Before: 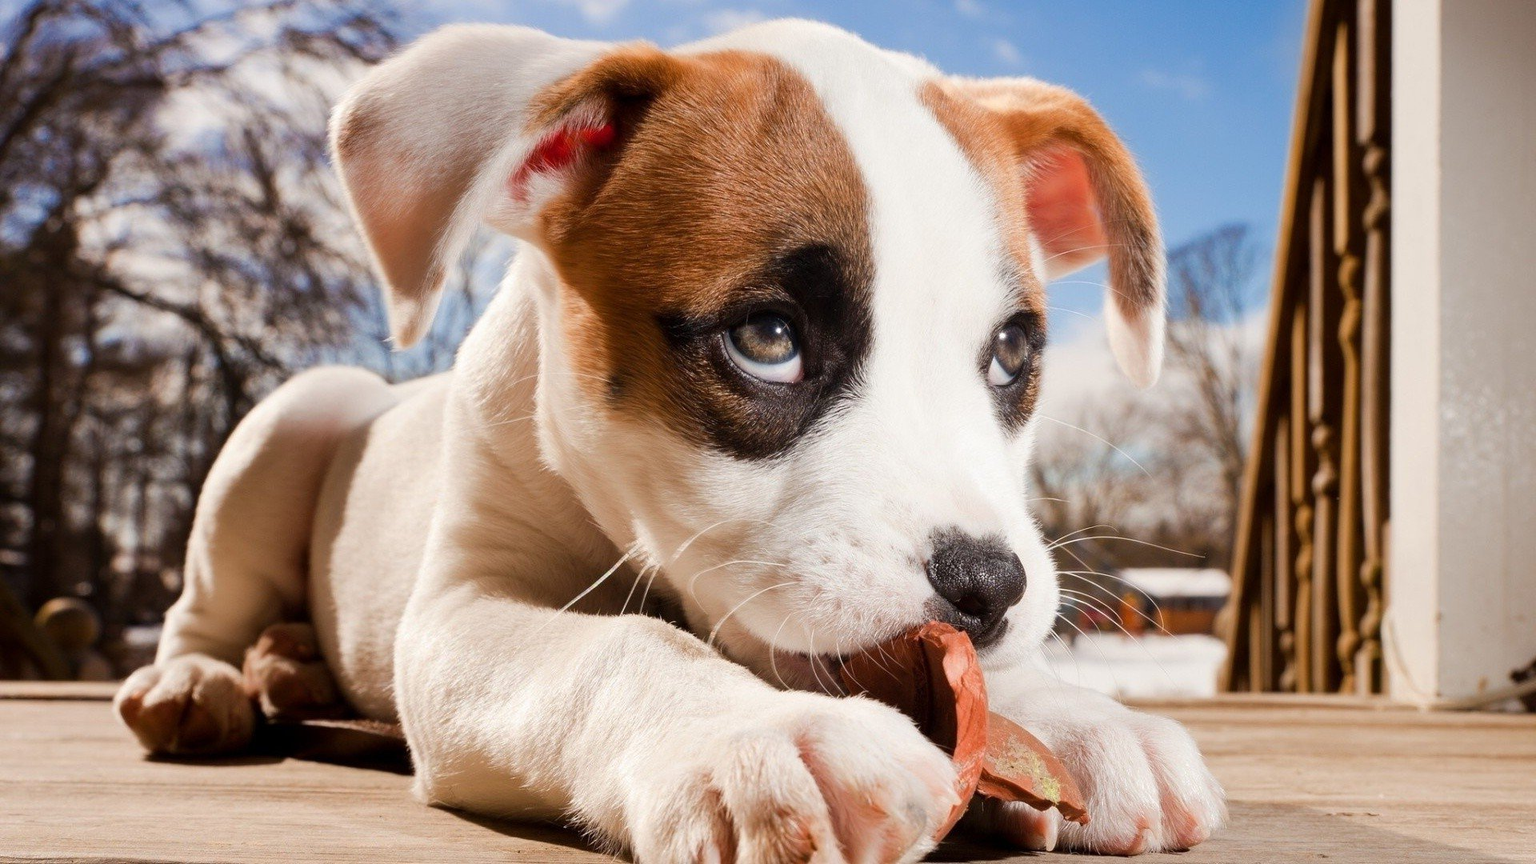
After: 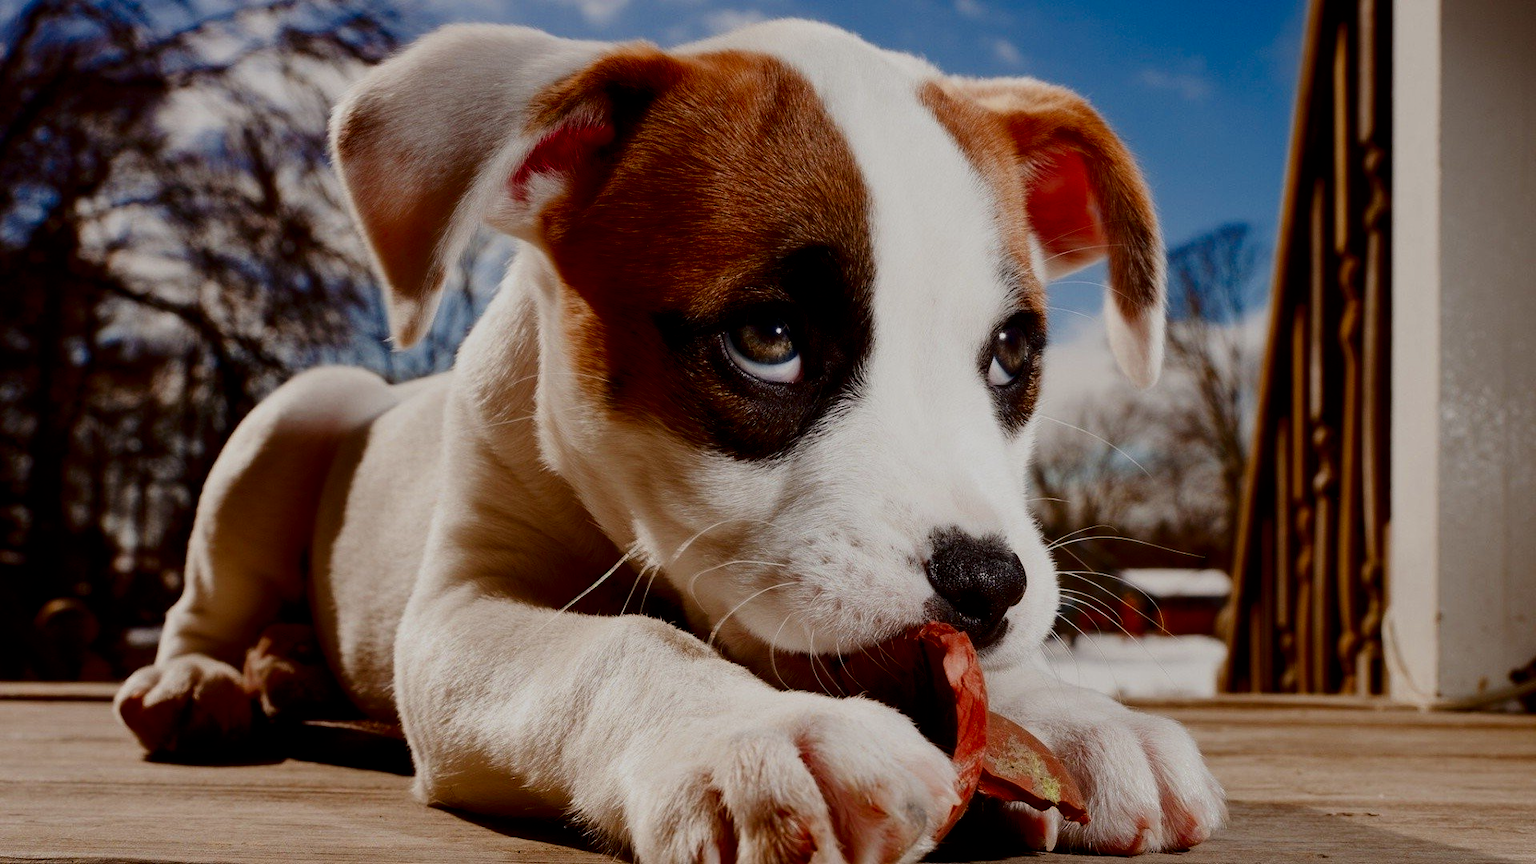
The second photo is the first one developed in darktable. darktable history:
contrast brightness saturation: contrast 0.093, brightness -0.599, saturation 0.171
filmic rgb: black relative exposure -7.99 EV, white relative exposure 4.05 EV, hardness 4.2, latitude 49.27%, contrast 1.1
